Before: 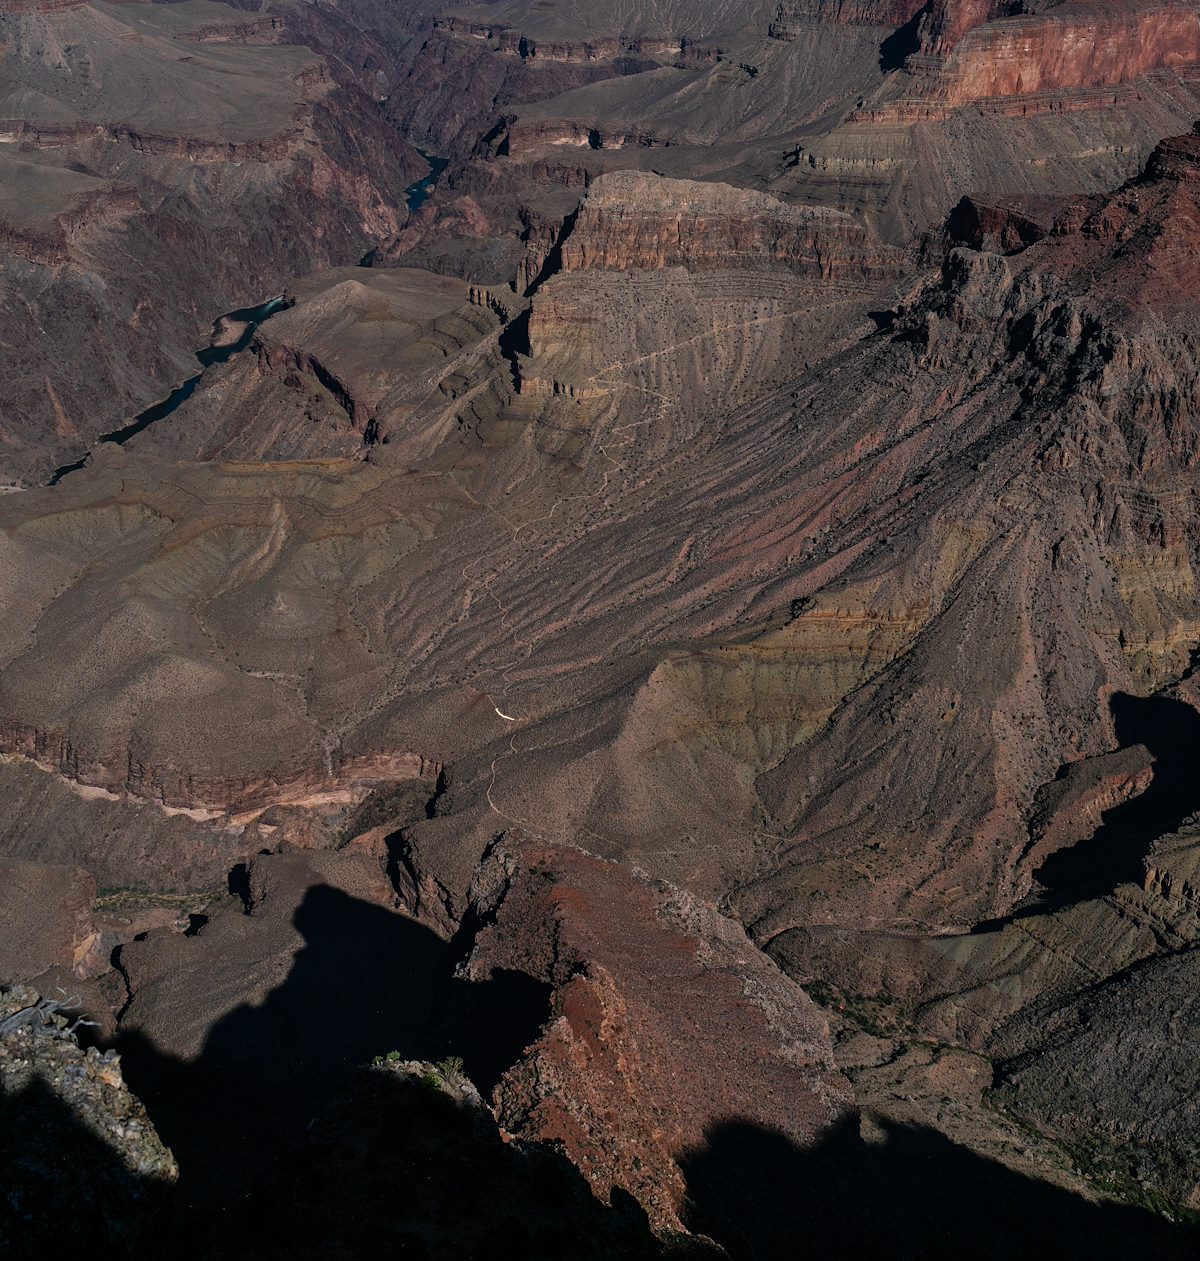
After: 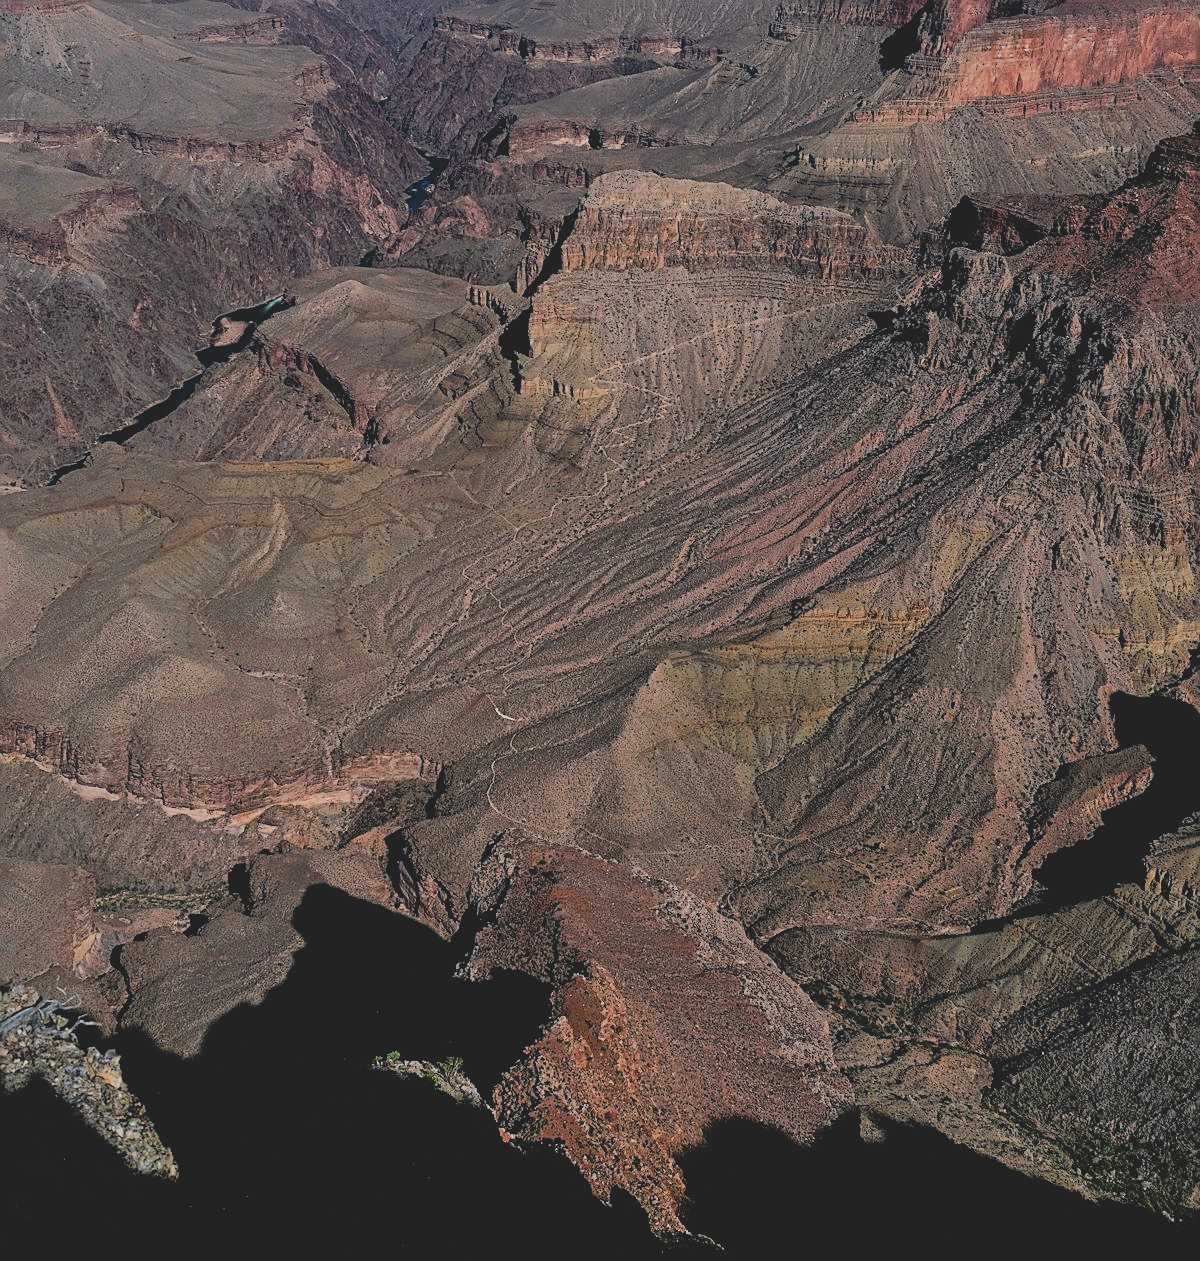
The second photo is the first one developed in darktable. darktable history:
sharpen: on, module defaults
filmic rgb: black relative exposure -5.02 EV, white relative exposure 3.97 EV, hardness 2.87, contrast 1.301
exposure: black level correction 0, exposure 0.697 EV, compensate exposure bias true, compensate highlight preservation false
contrast brightness saturation: contrast -0.272
